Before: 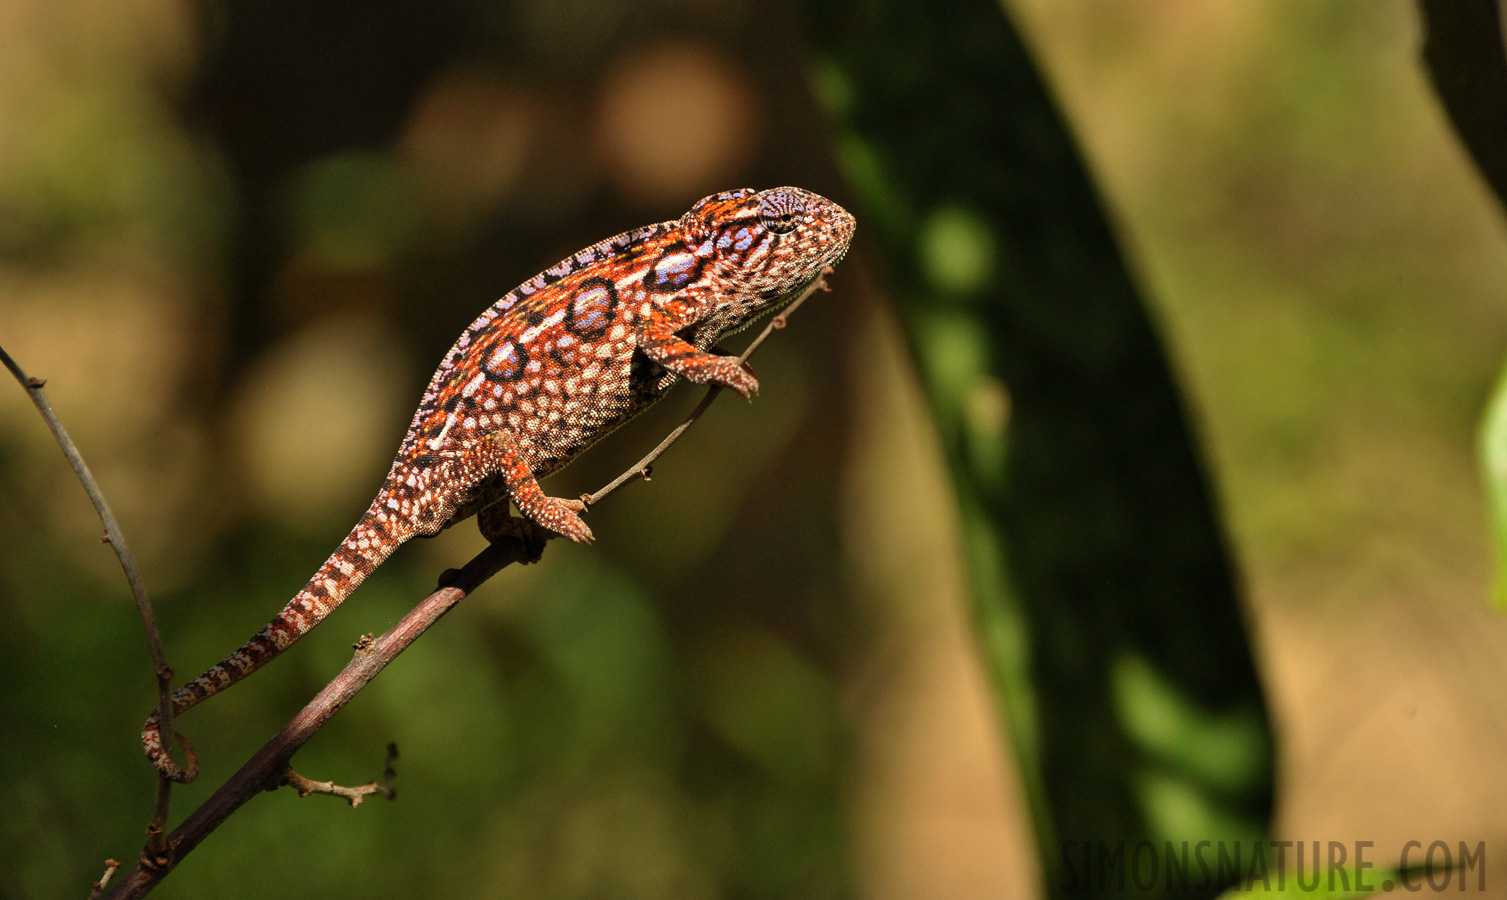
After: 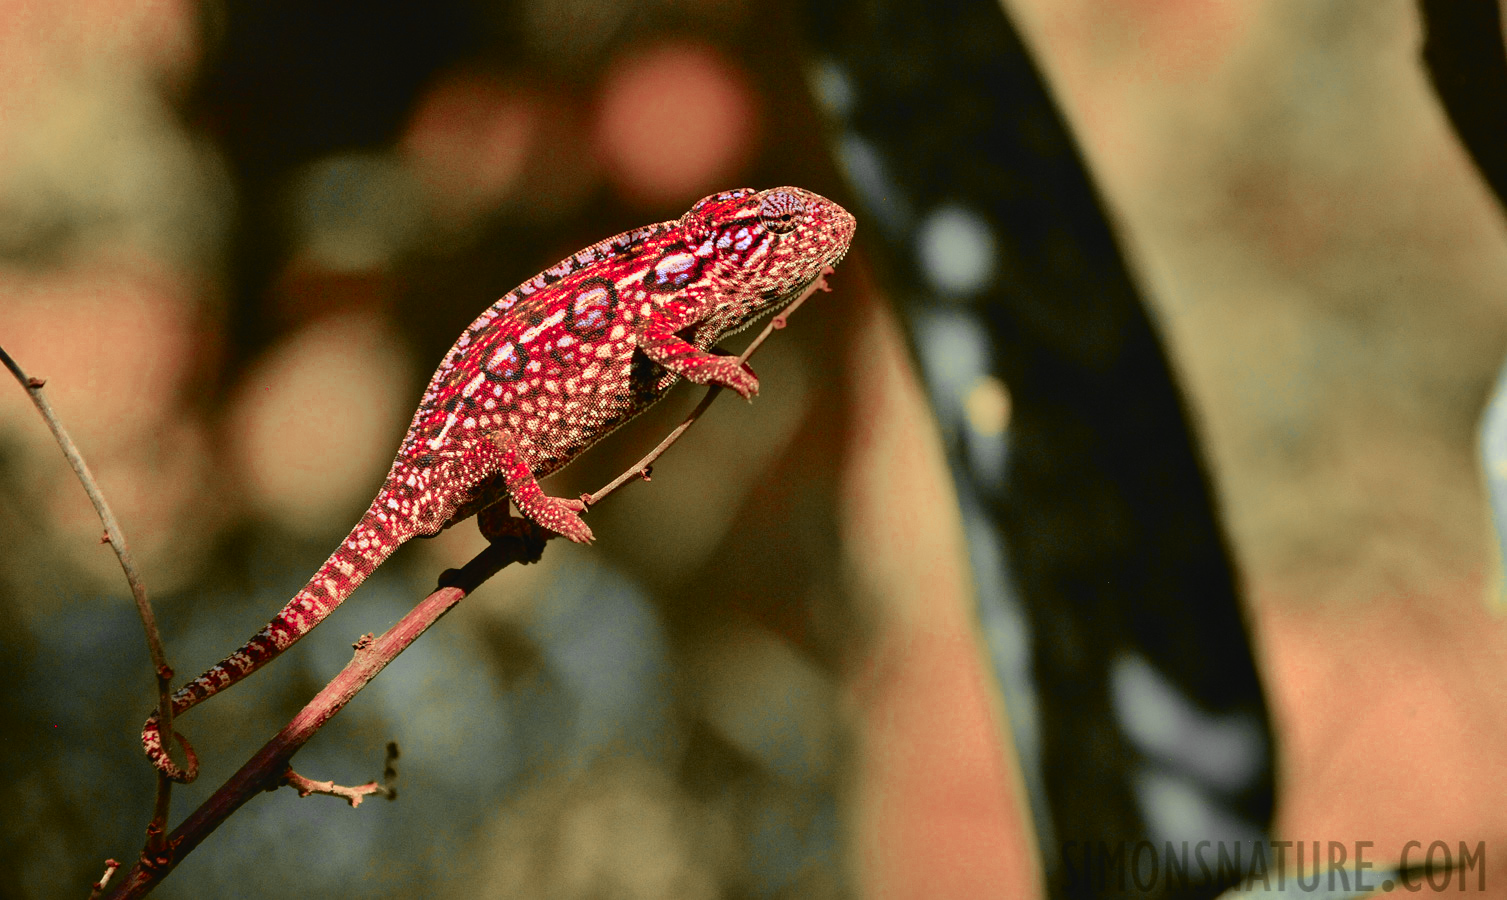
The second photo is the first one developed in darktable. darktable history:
tone equalizer: -7 EV -0.63 EV, -6 EV 1 EV, -5 EV -0.45 EV, -4 EV 0.43 EV, -3 EV 0.41 EV, -2 EV 0.15 EV, -1 EV -0.15 EV, +0 EV -0.39 EV, smoothing diameter 25%, edges refinement/feathering 10, preserve details guided filter
color zones: curves: ch0 [(0, 0.363) (0.128, 0.373) (0.25, 0.5) (0.402, 0.407) (0.521, 0.525) (0.63, 0.559) (0.729, 0.662) (0.867, 0.471)]; ch1 [(0, 0.515) (0.136, 0.618) (0.25, 0.5) (0.378, 0) (0.516, 0) (0.622, 0.593) (0.737, 0.819) (0.87, 0.593)]; ch2 [(0, 0.529) (0.128, 0.471) (0.282, 0.451) (0.386, 0.662) (0.516, 0.525) (0.633, 0.554) (0.75, 0.62) (0.875, 0.441)]
tone curve: curves: ch0 [(0, 0.023) (0.113, 0.081) (0.204, 0.197) (0.498, 0.608) (0.709, 0.819) (0.984, 0.961)]; ch1 [(0, 0) (0.172, 0.123) (0.317, 0.272) (0.414, 0.382) (0.476, 0.479) (0.505, 0.501) (0.528, 0.54) (0.618, 0.647) (0.709, 0.764) (1, 1)]; ch2 [(0, 0) (0.411, 0.424) (0.492, 0.502) (0.521, 0.521) (0.55, 0.576) (0.686, 0.638) (1, 1)], color space Lab, independent channels, preserve colors none
